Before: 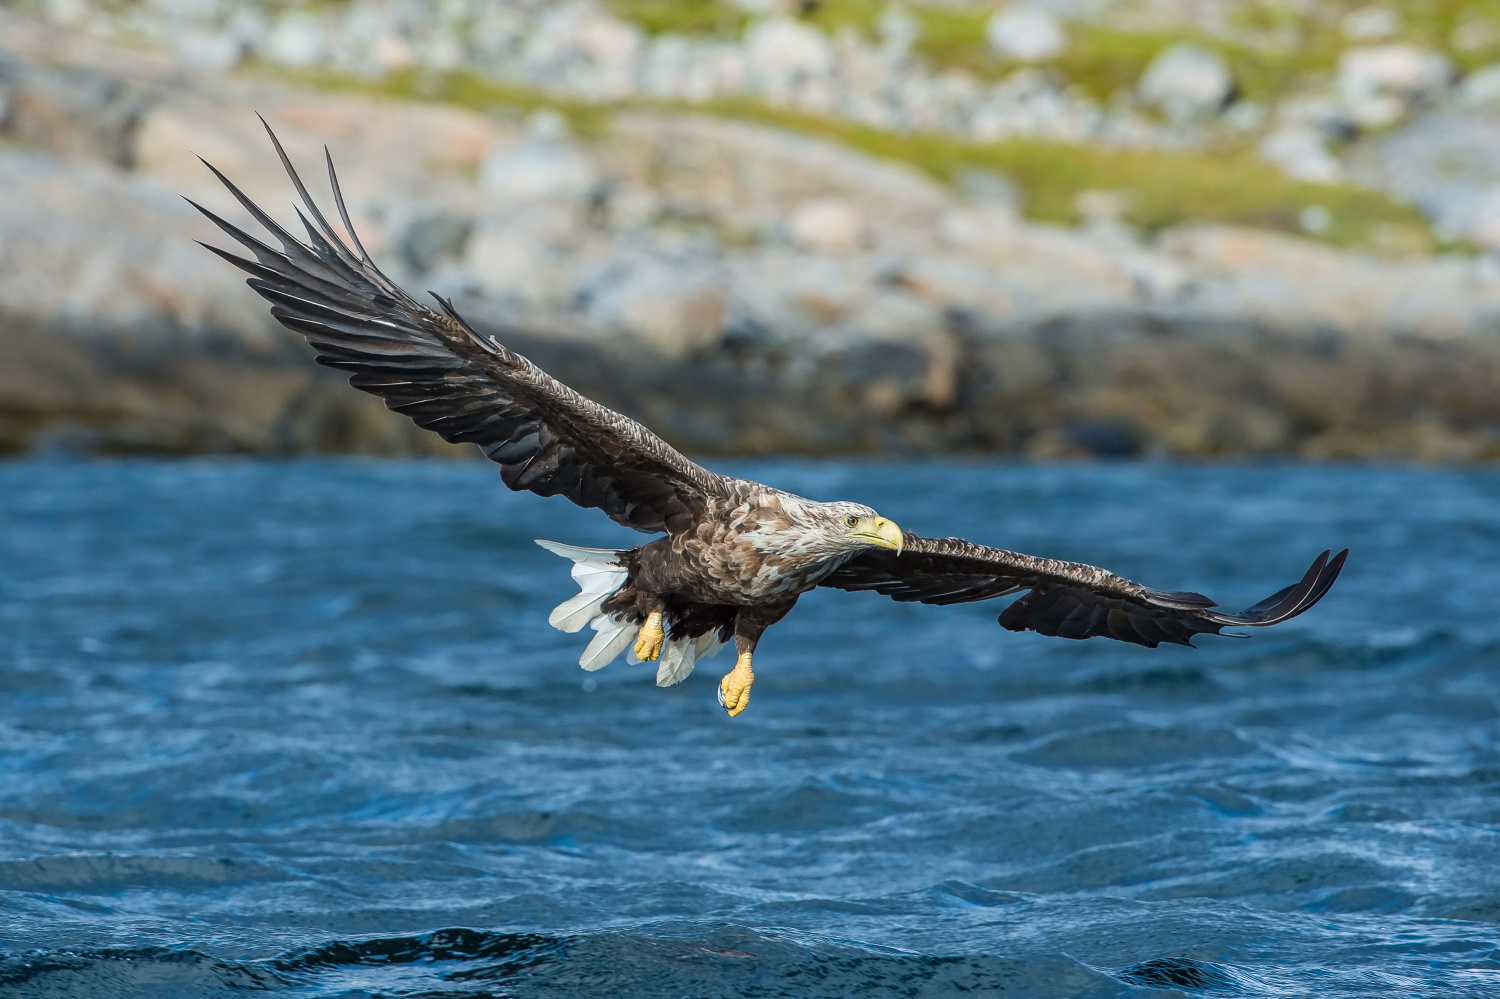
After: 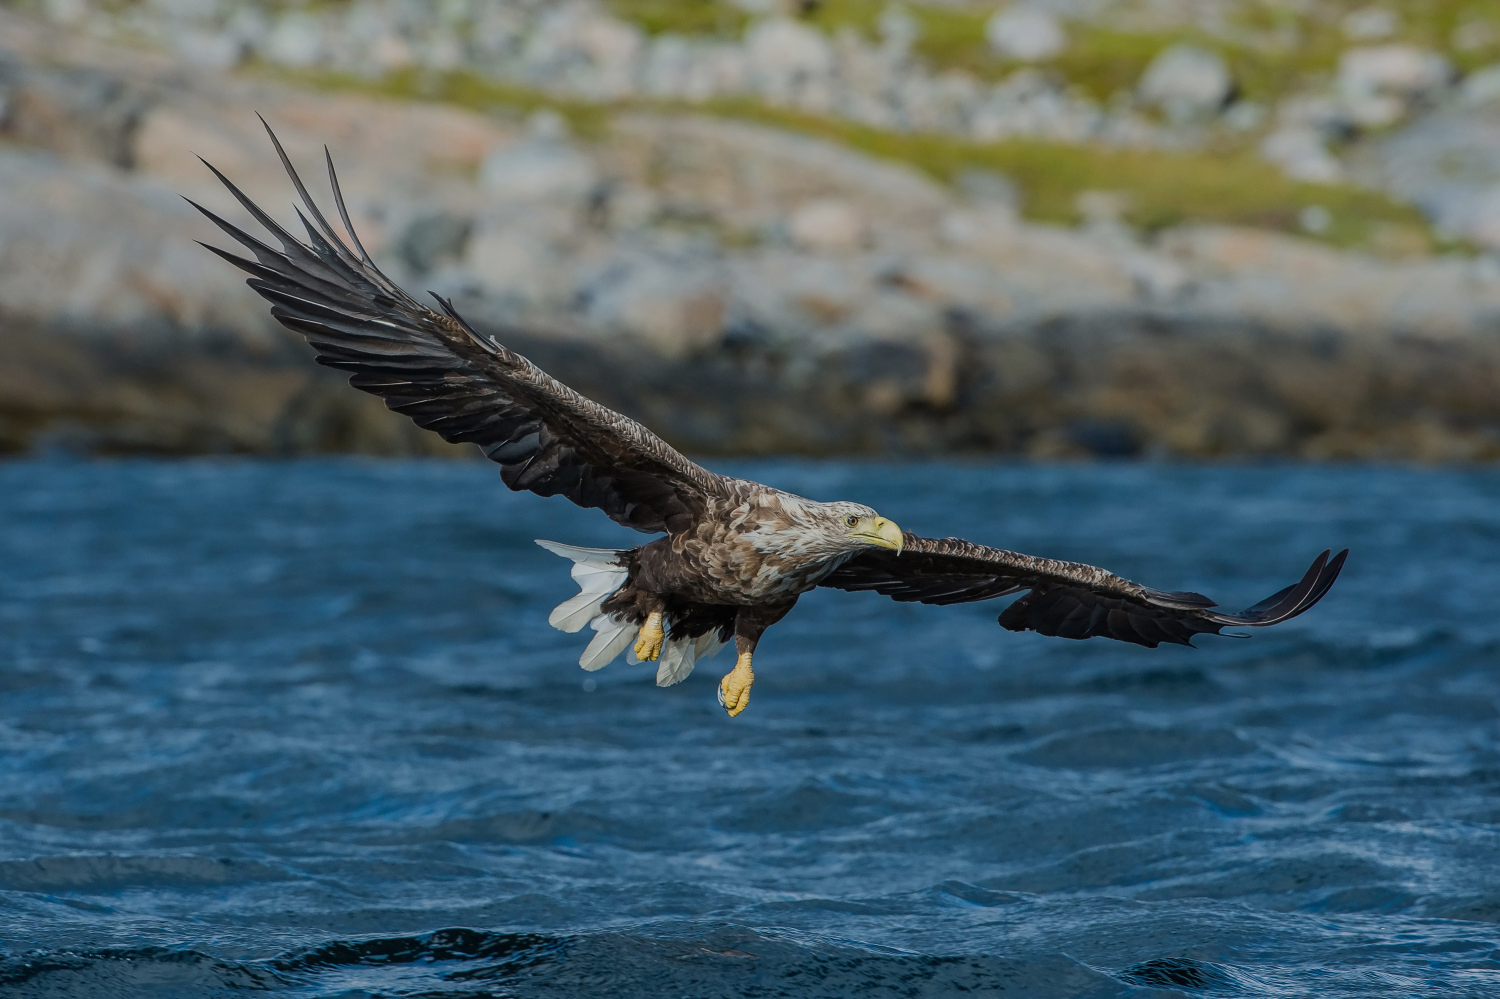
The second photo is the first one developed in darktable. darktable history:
exposure: black level correction 0, exposure -0.739 EV, compensate exposure bias true, compensate highlight preservation false
